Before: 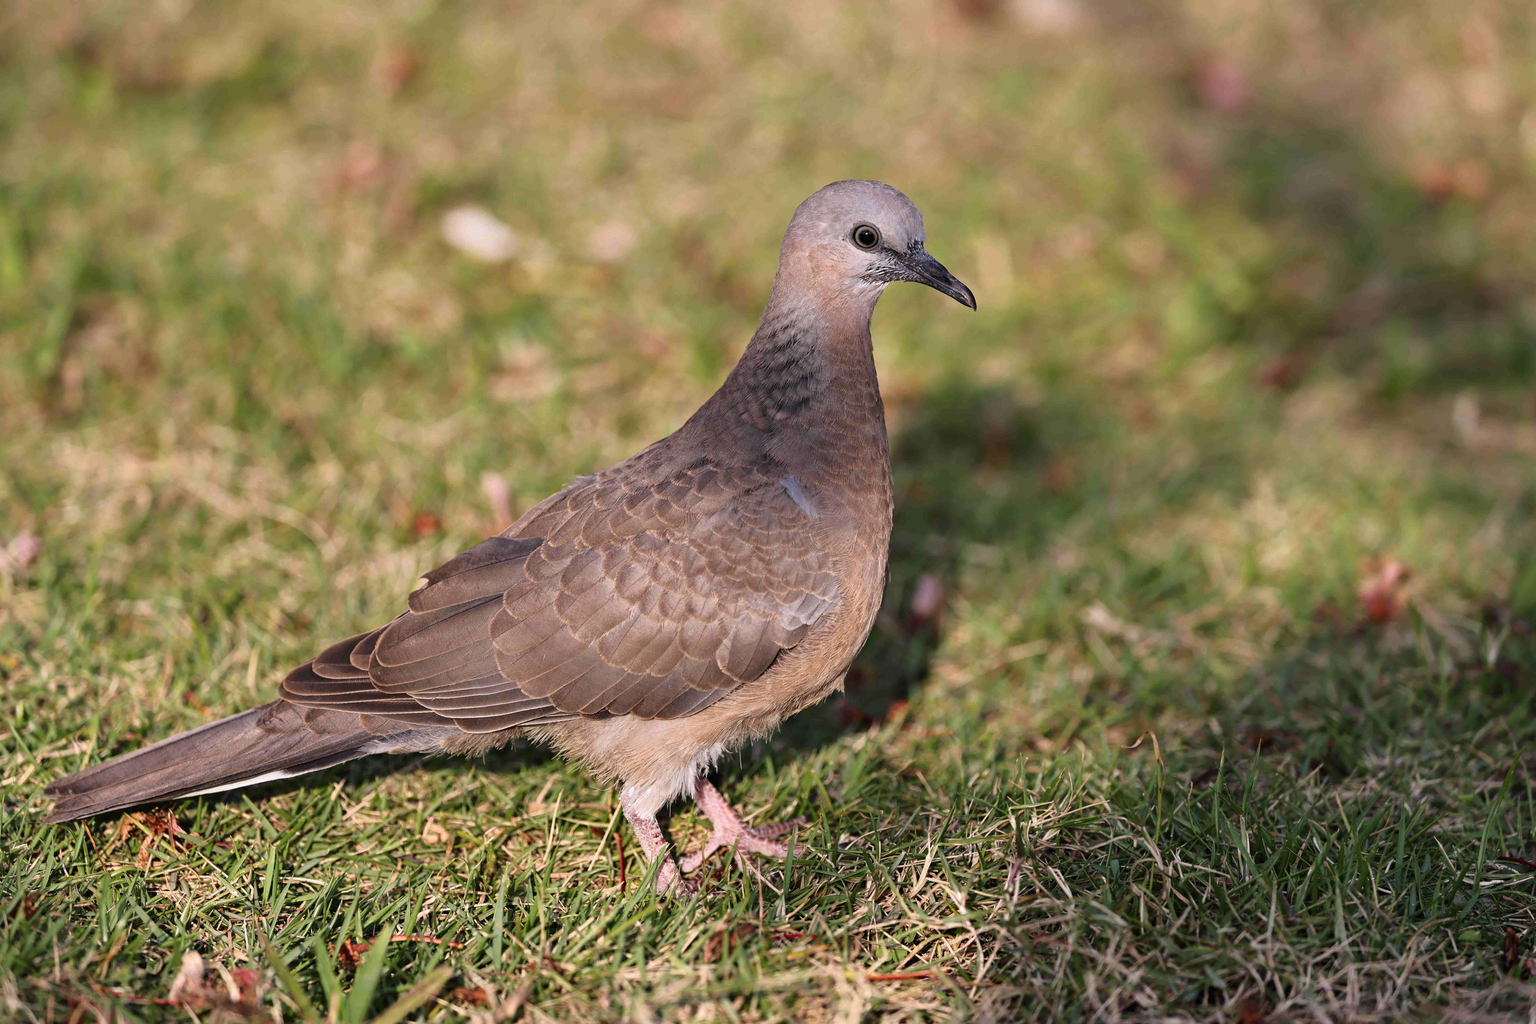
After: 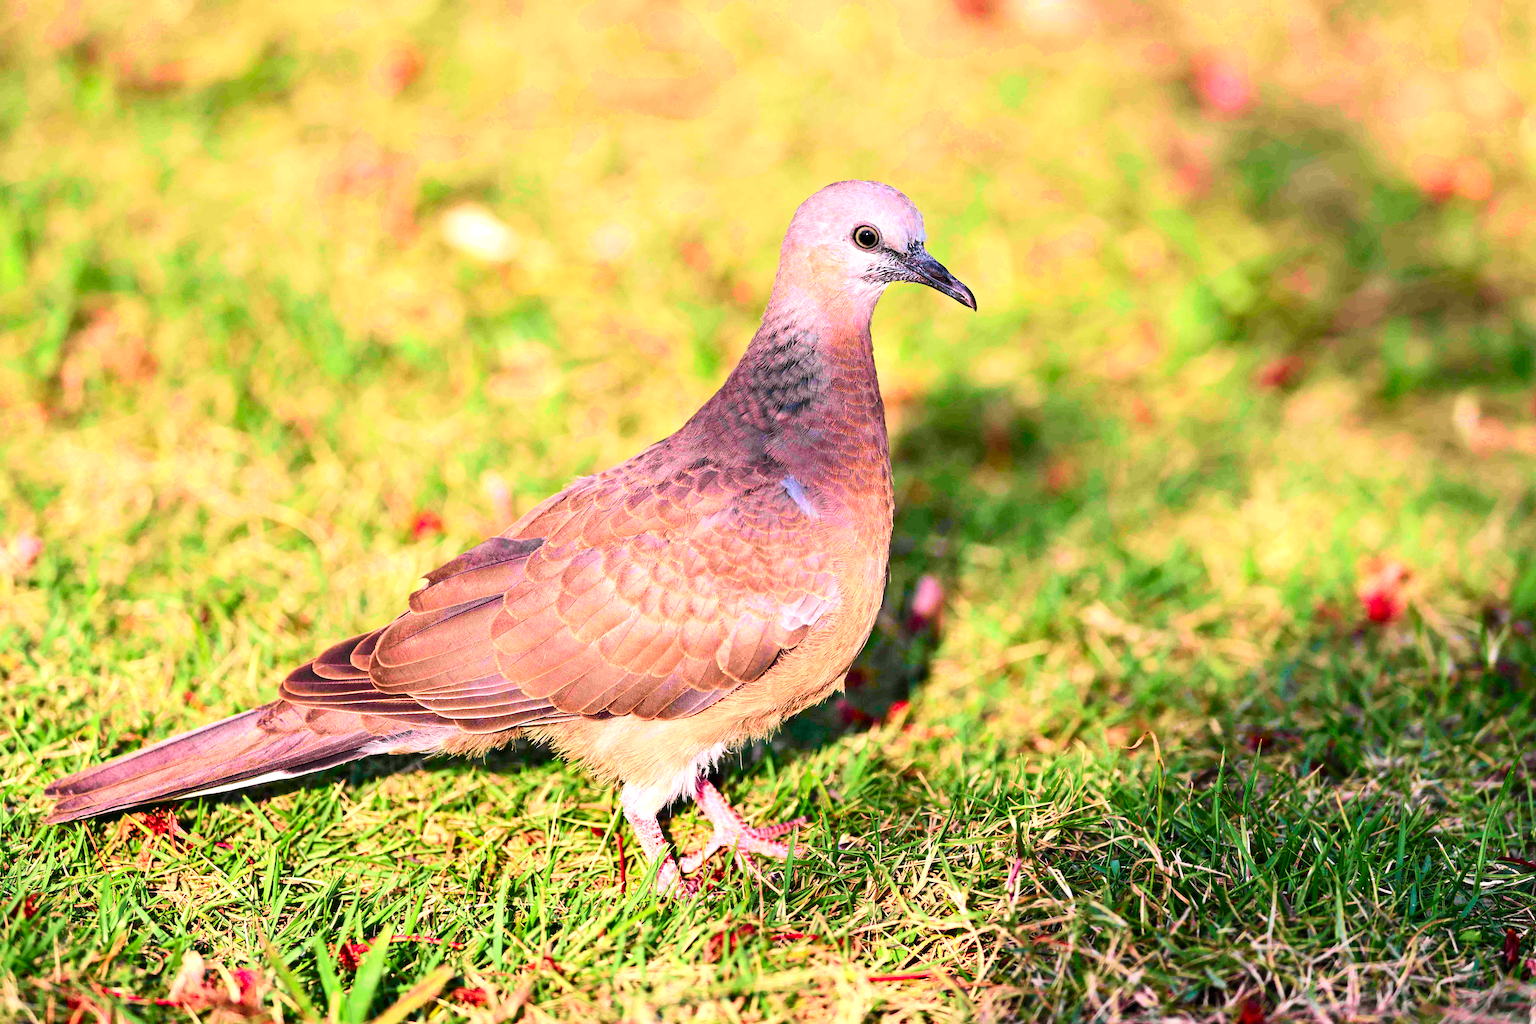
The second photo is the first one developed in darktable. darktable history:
exposure: black level correction 0, exposure 1 EV, compensate highlight preservation false
color contrast: green-magenta contrast 1.73, blue-yellow contrast 1.15
tone curve: curves: ch0 [(0, 0.006) (0.046, 0.011) (0.13, 0.062) (0.338, 0.327) (0.494, 0.55) (0.728, 0.835) (1, 1)]; ch1 [(0, 0) (0.346, 0.324) (0.45, 0.431) (0.5, 0.5) (0.522, 0.517) (0.55, 0.57) (1, 1)]; ch2 [(0, 0) (0.453, 0.418) (0.5, 0.5) (0.526, 0.524) (0.554, 0.598) (0.622, 0.679) (0.707, 0.761) (1, 1)], color space Lab, independent channels, preserve colors none
velvia: on, module defaults
